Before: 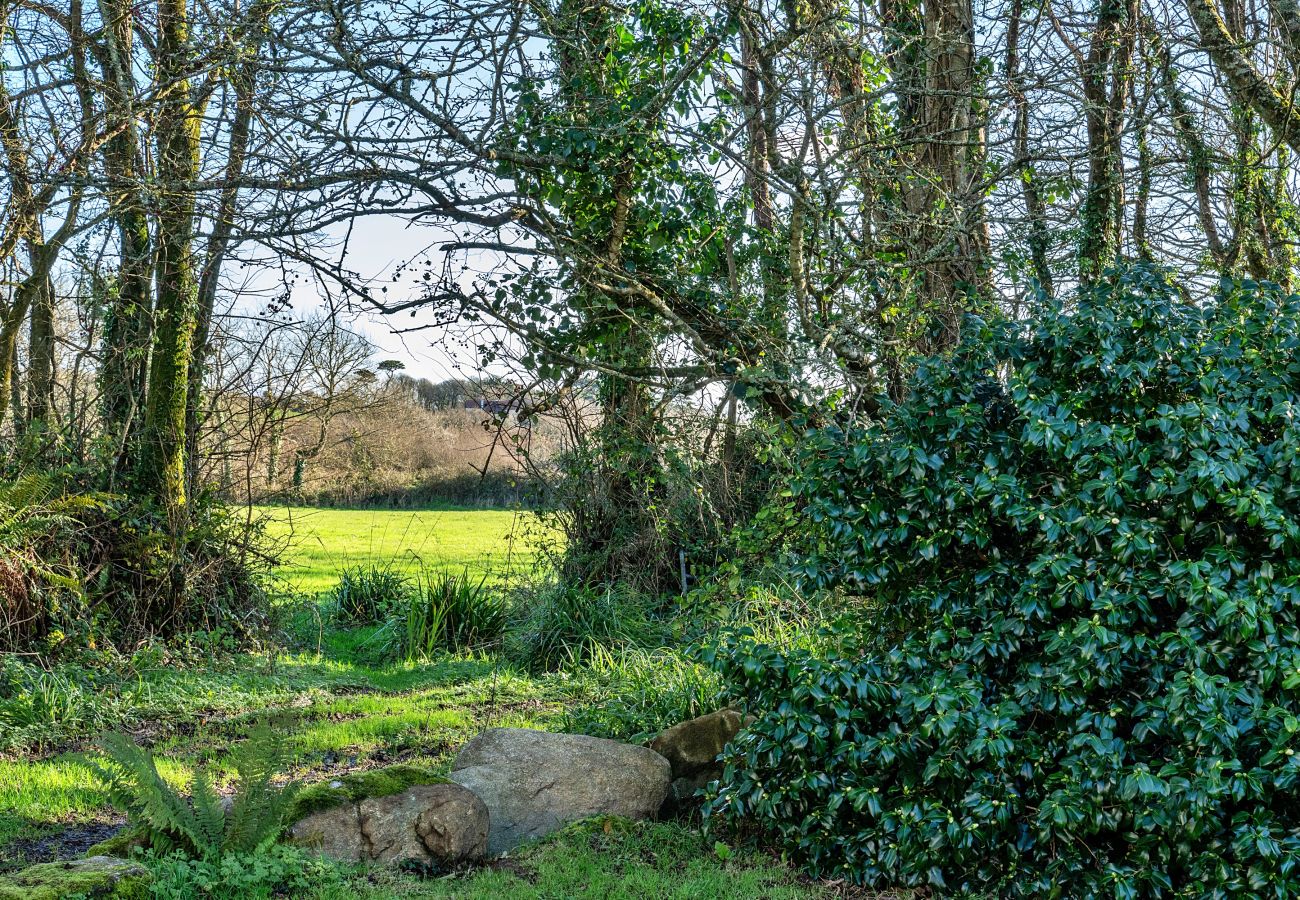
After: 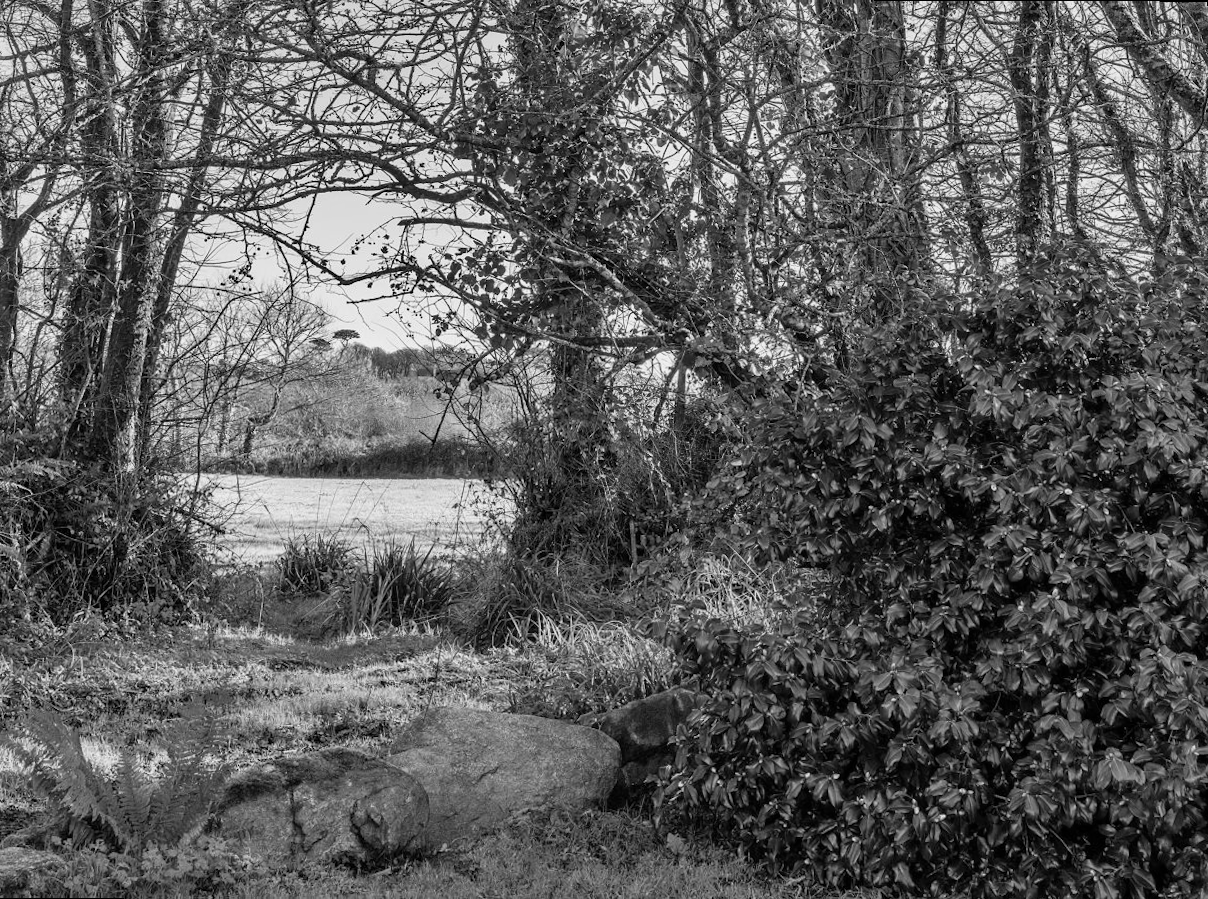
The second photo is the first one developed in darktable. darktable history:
rotate and perspective: rotation 0.215°, lens shift (vertical) -0.139, crop left 0.069, crop right 0.939, crop top 0.002, crop bottom 0.996
monochrome: a 73.58, b 64.21
